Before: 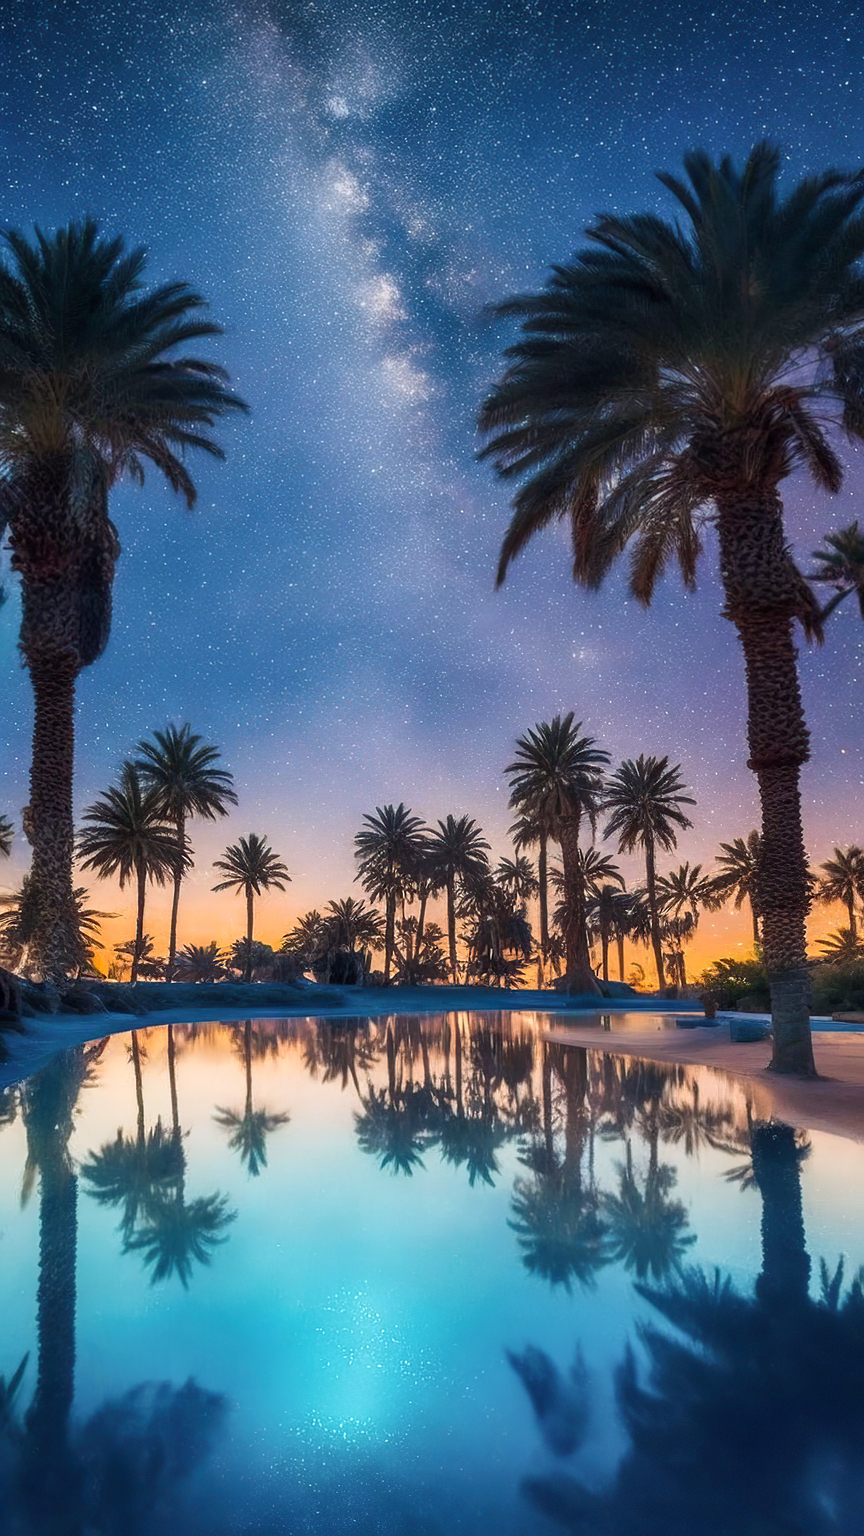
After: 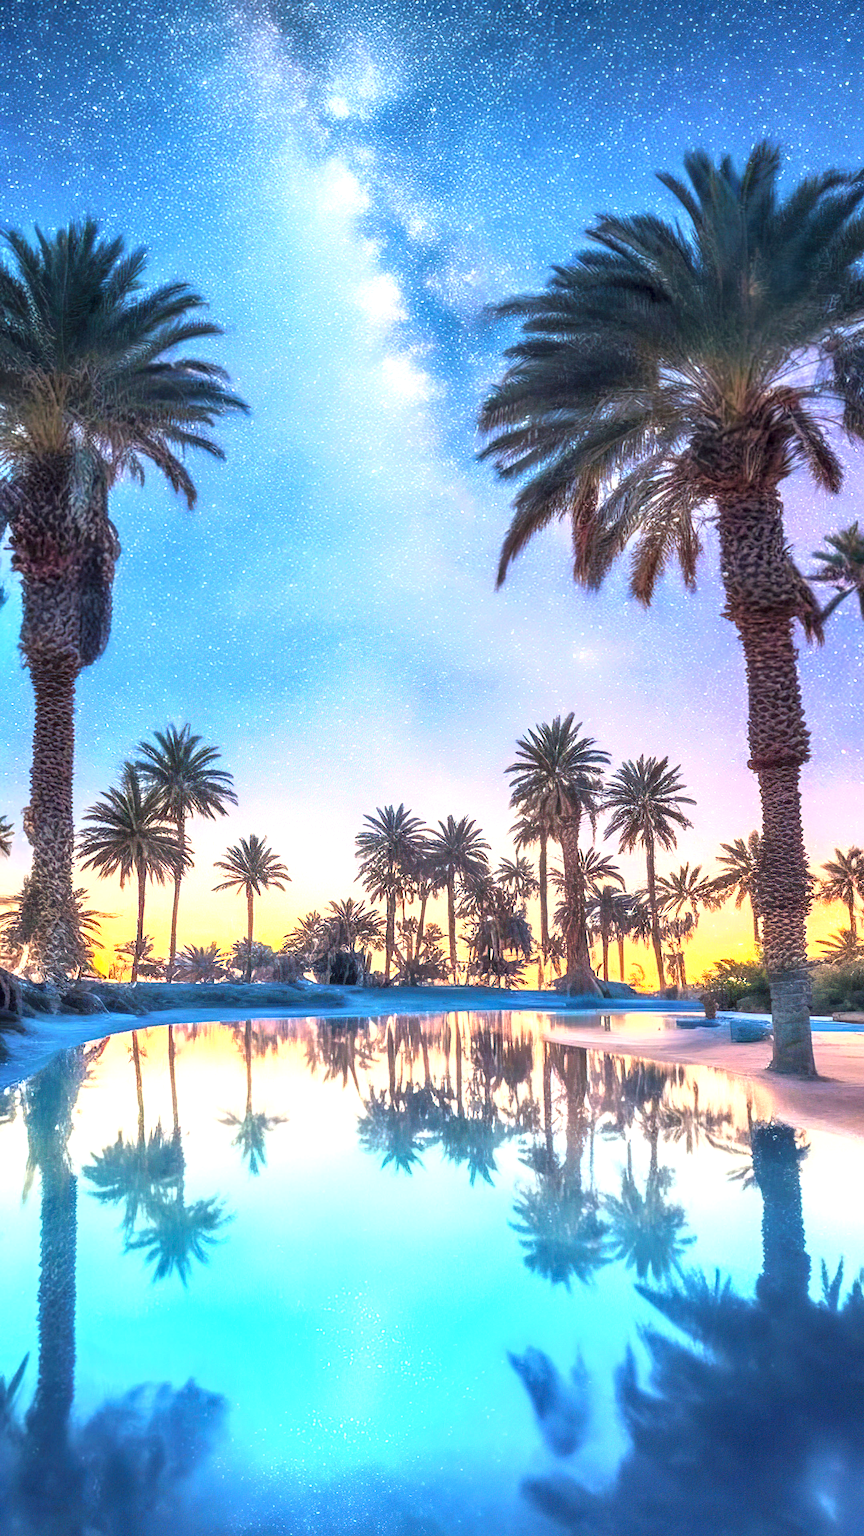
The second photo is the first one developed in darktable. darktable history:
local contrast: on, module defaults
tone equalizer: on, module defaults
exposure: black level correction 0, exposure 1.55 EV, compensate exposure bias true, compensate highlight preservation false
tone curve: curves: ch0 [(0, 0) (0.541, 0.628) (0.906, 0.997)]
